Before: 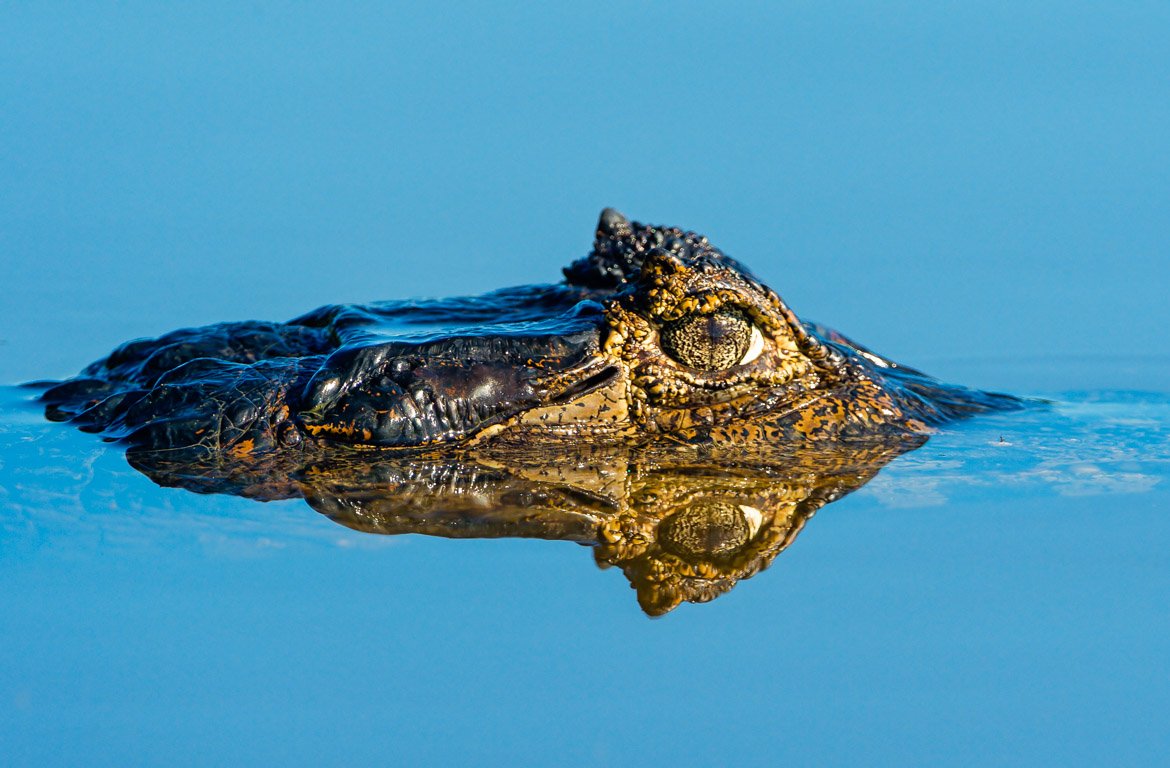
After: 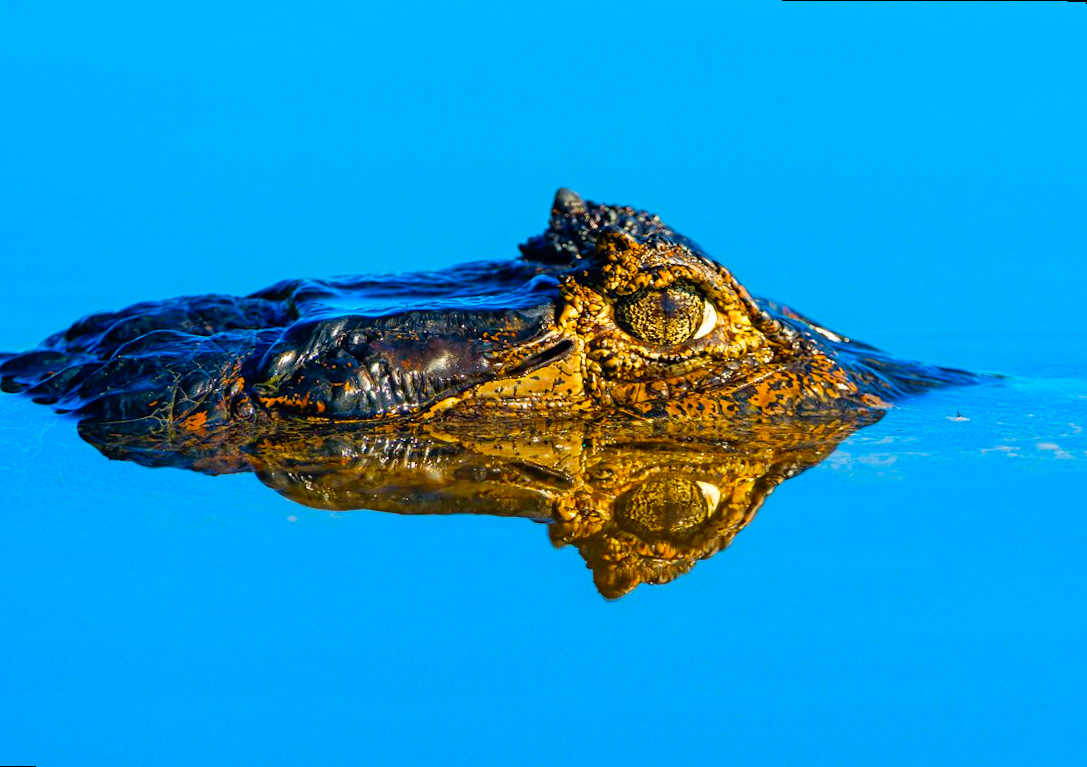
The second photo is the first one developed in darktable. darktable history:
rotate and perspective: rotation 0.215°, lens shift (vertical) -0.139, crop left 0.069, crop right 0.939, crop top 0.002, crop bottom 0.996
color contrast: green-magenta contrast 1.55, blue-yellow contrast 1.83
